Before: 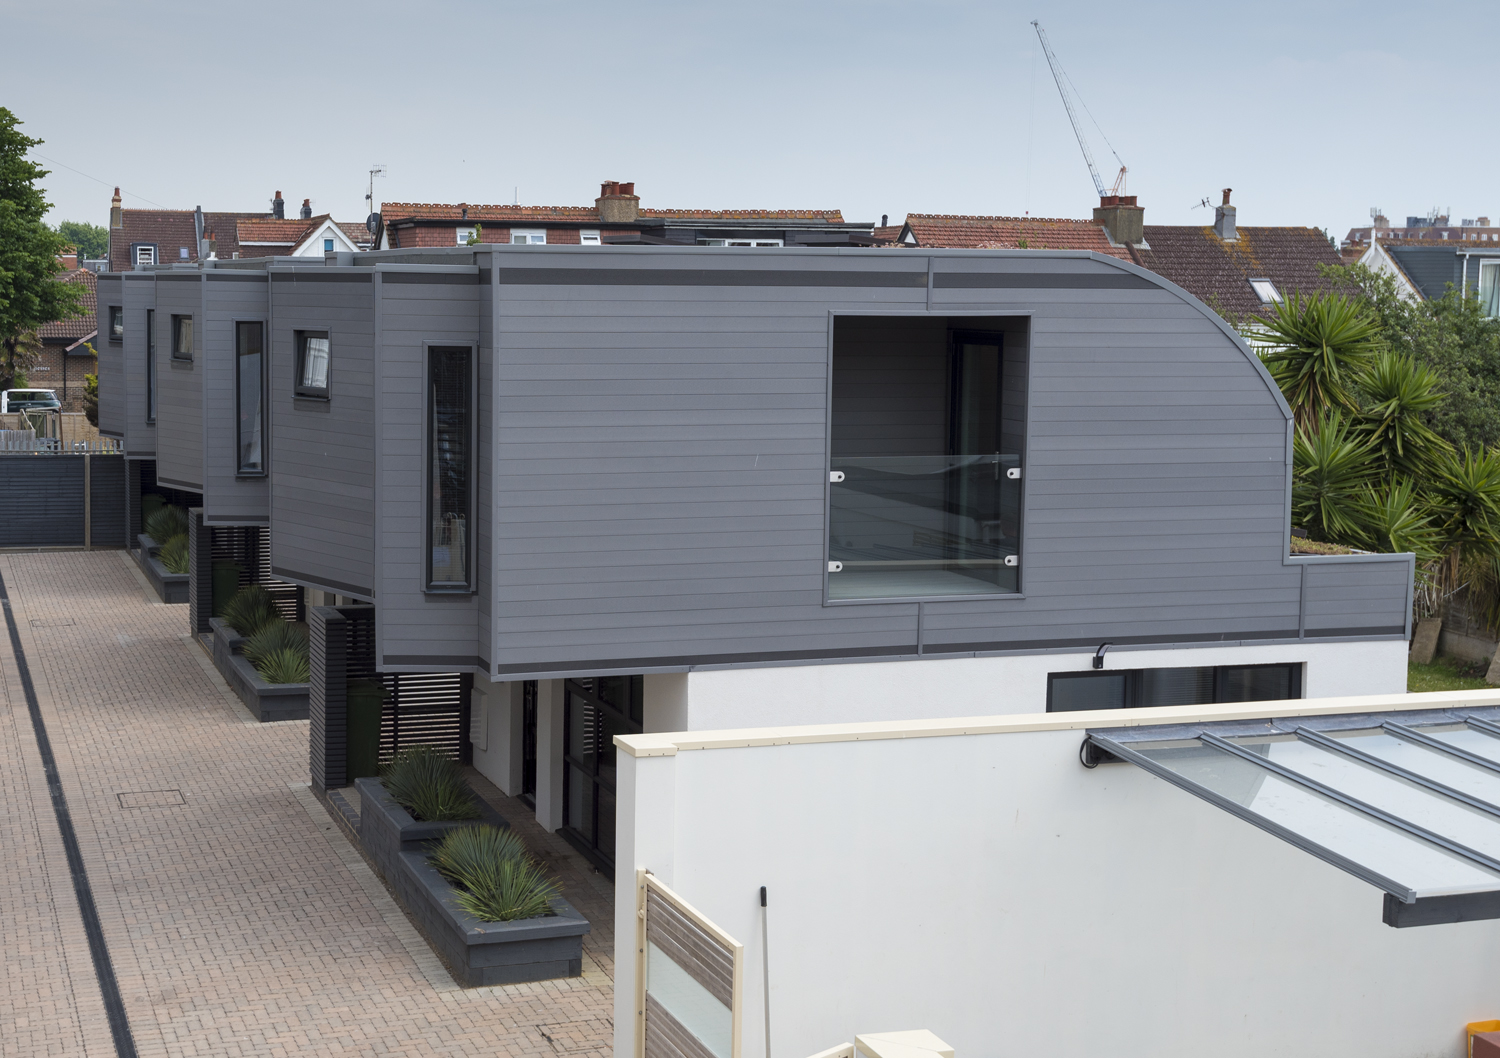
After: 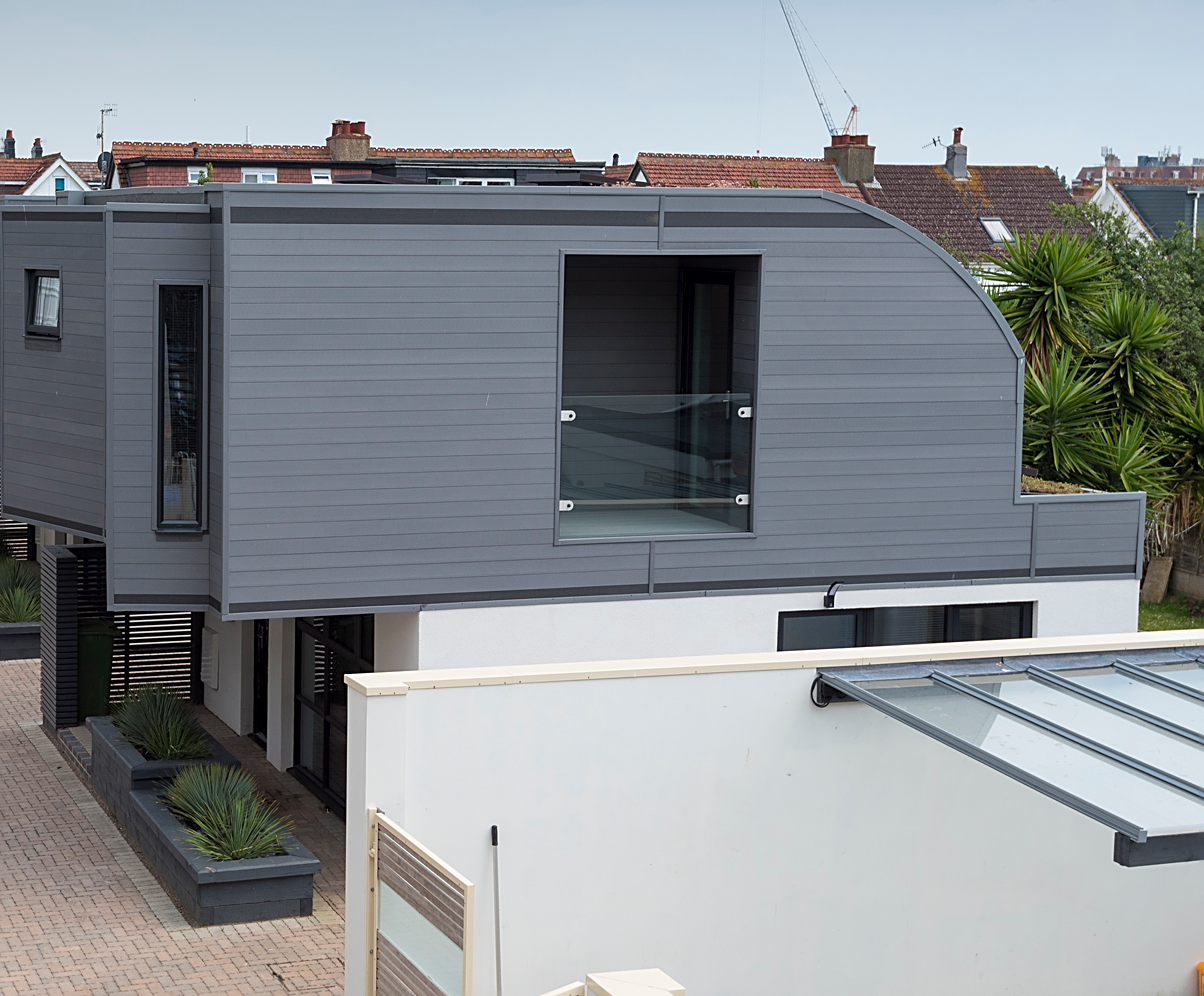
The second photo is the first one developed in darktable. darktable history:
sharpen: on, module defaults
crop and rotate: left 17.959%, top 5.771%, right 1.742%
